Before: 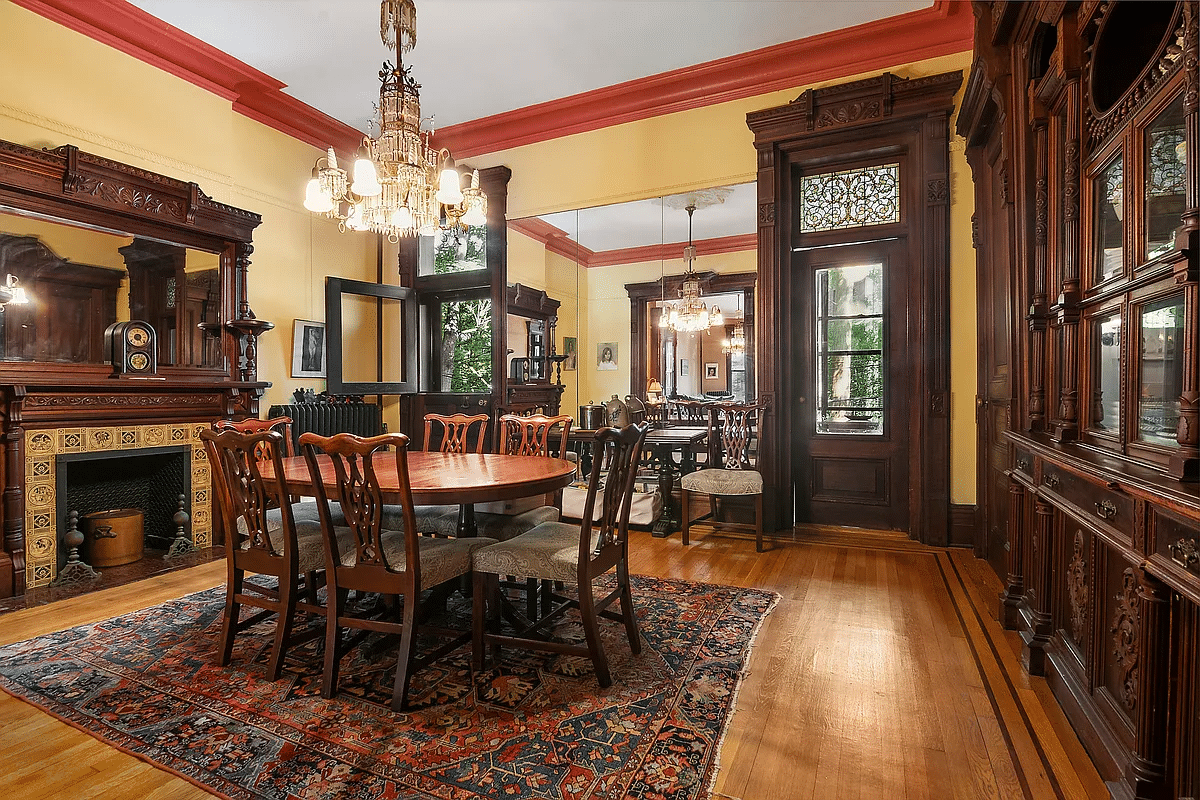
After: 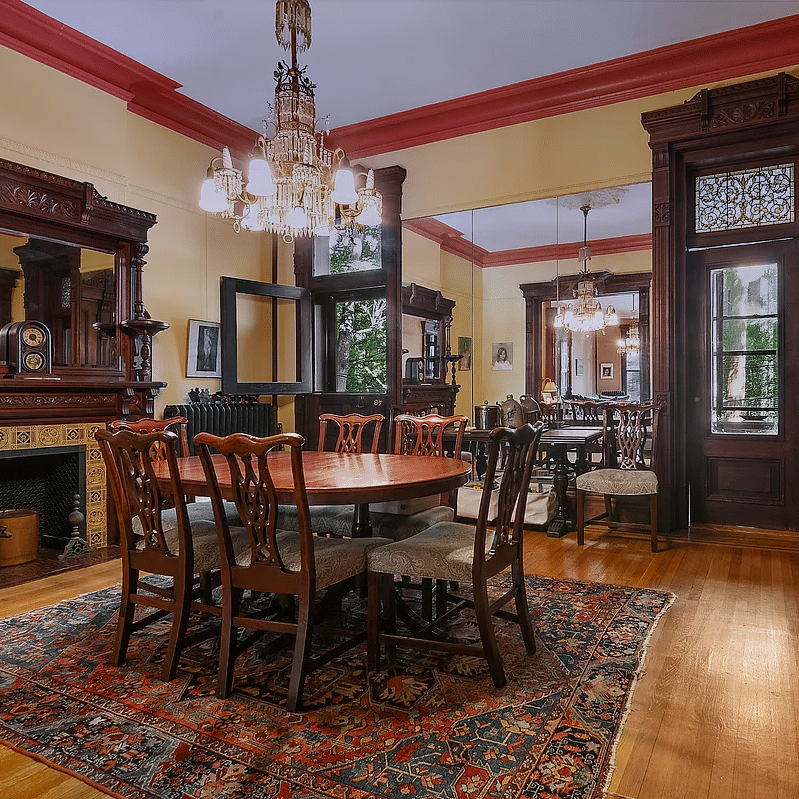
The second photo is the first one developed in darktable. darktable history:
graduated density: hue 238.83°, saturation 50%
crop and rotate: left 8.786%, right 24.548%
color zones: curves: ch0 [(0, 0.444) (0.143, 0.442) (0.286, 0.441) (0.429, 0.441) (0.571, 0.441) (0.714, 0.441) (0.857, 0.442) (1, 0.444)]
